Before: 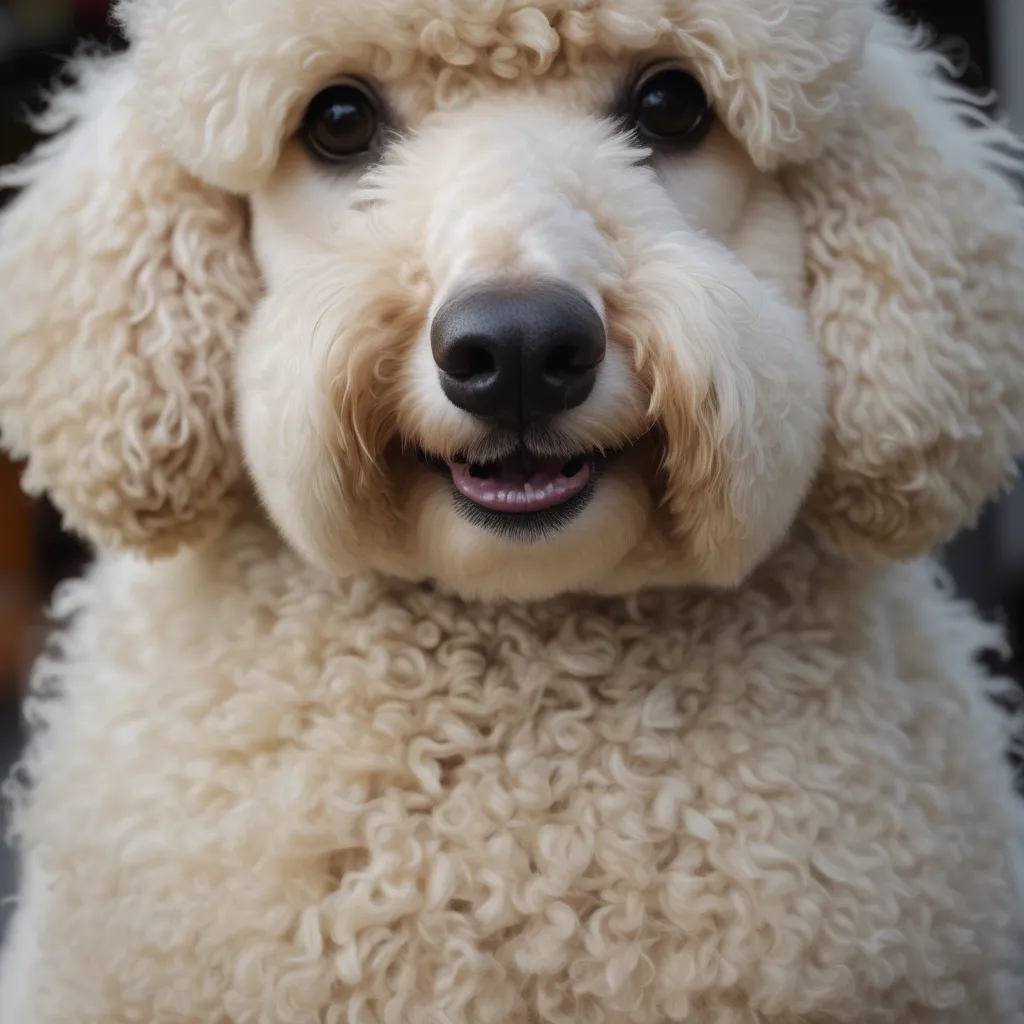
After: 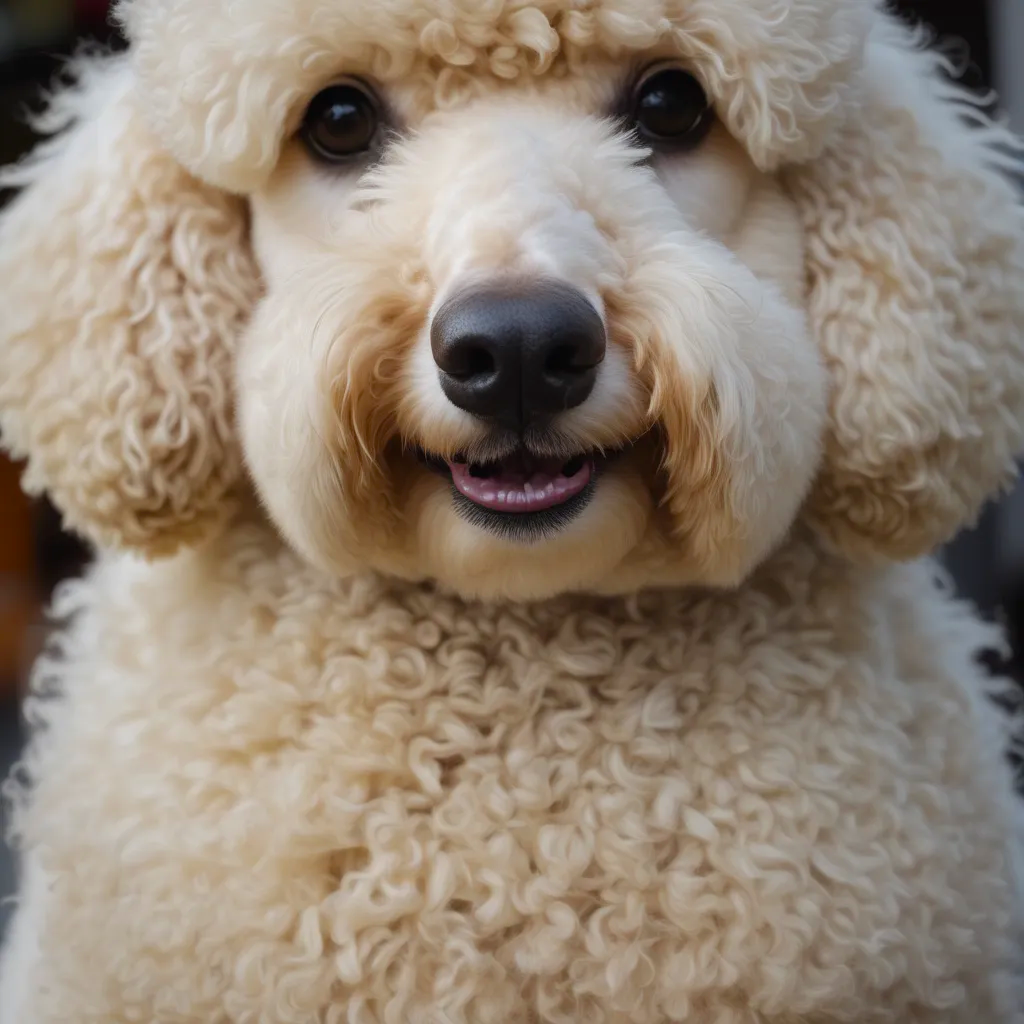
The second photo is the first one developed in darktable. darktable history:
color balance rgb: perceptual saturation grading › global saturation 29.64%
